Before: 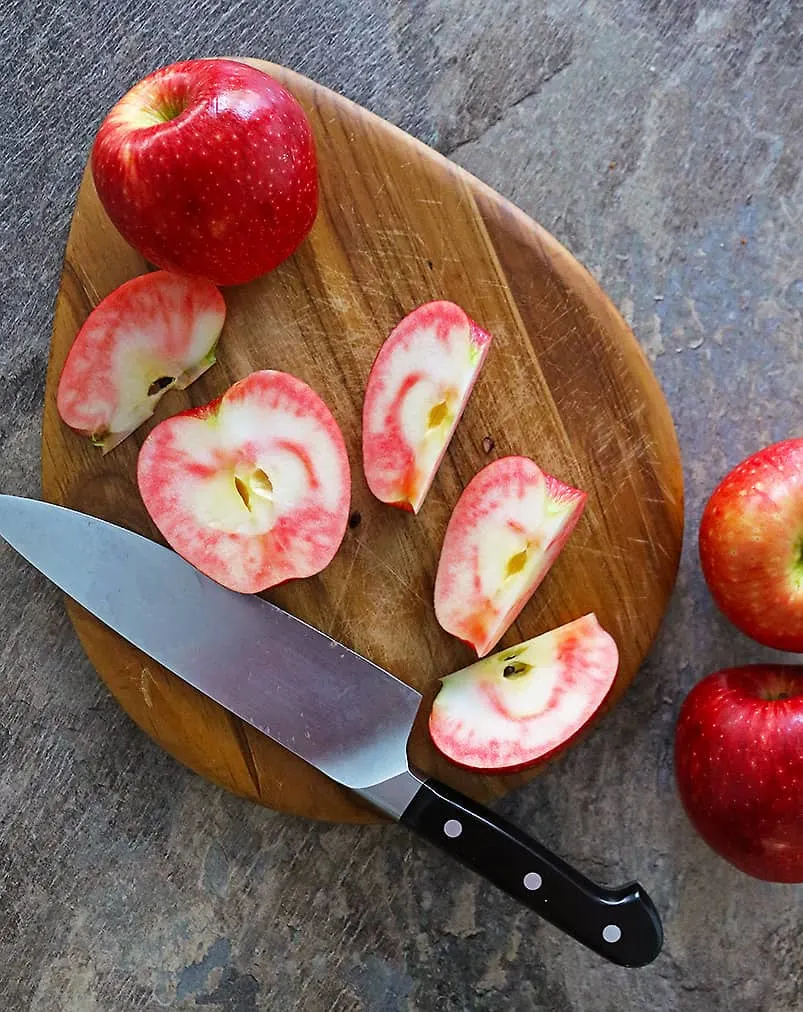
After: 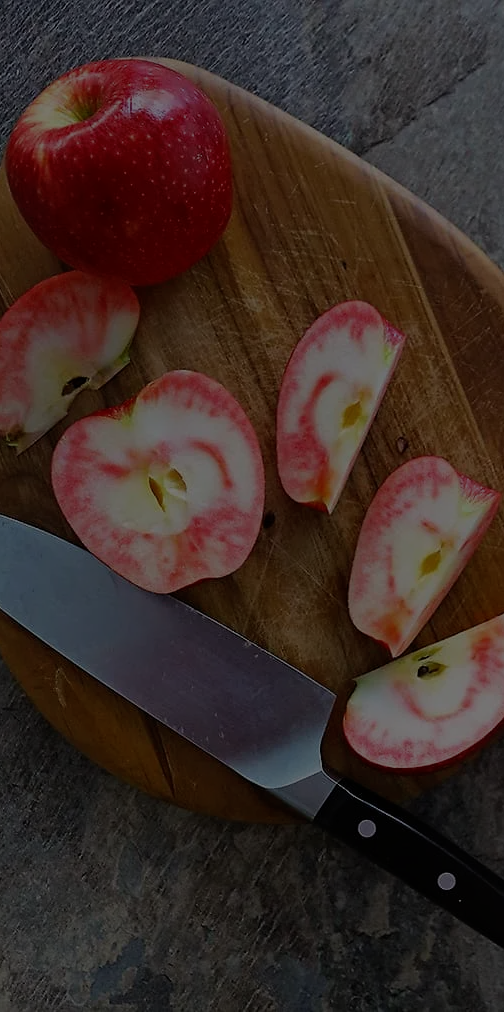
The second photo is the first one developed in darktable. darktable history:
exposure: exposure -2.397 EV, compensate exposure bias true, compensate highlight preservation false
crop: left 10.77%, right 26.456%
